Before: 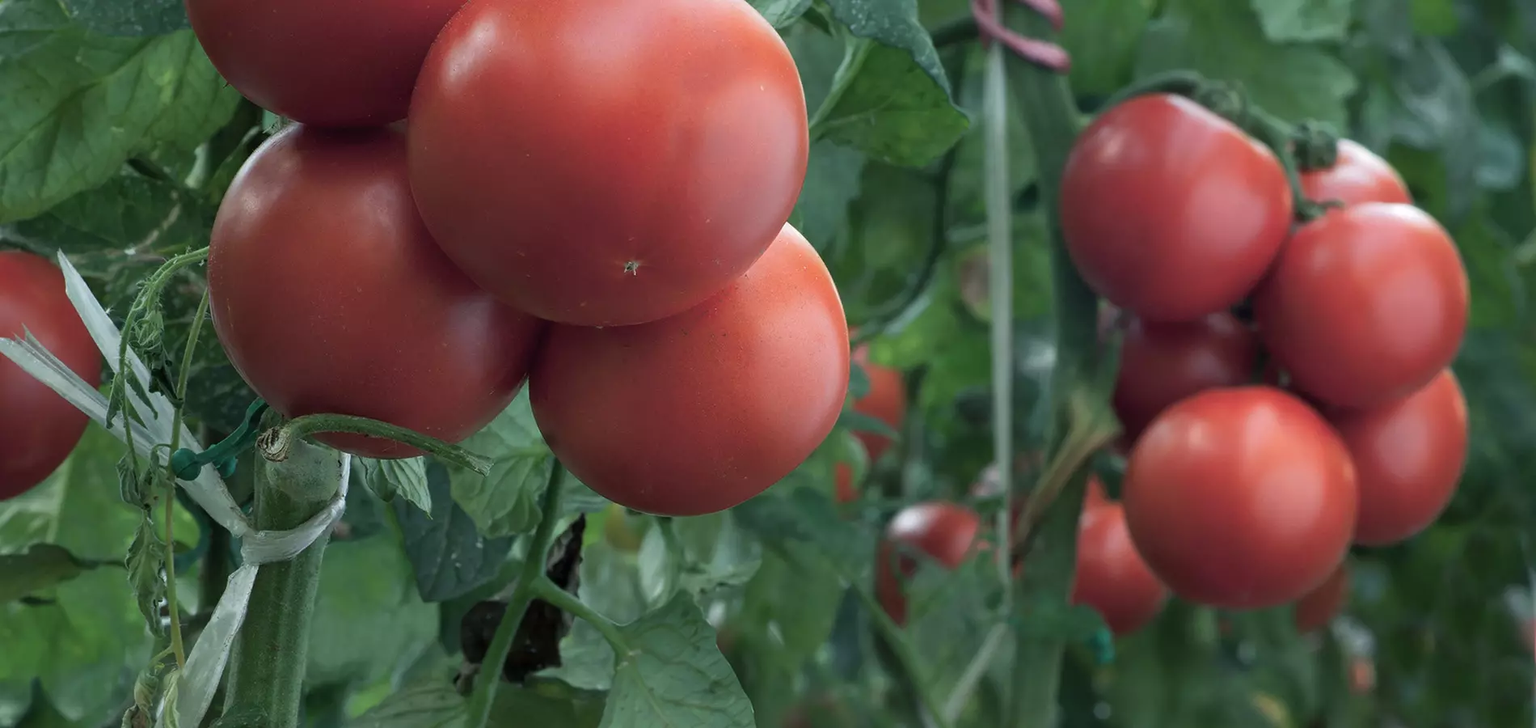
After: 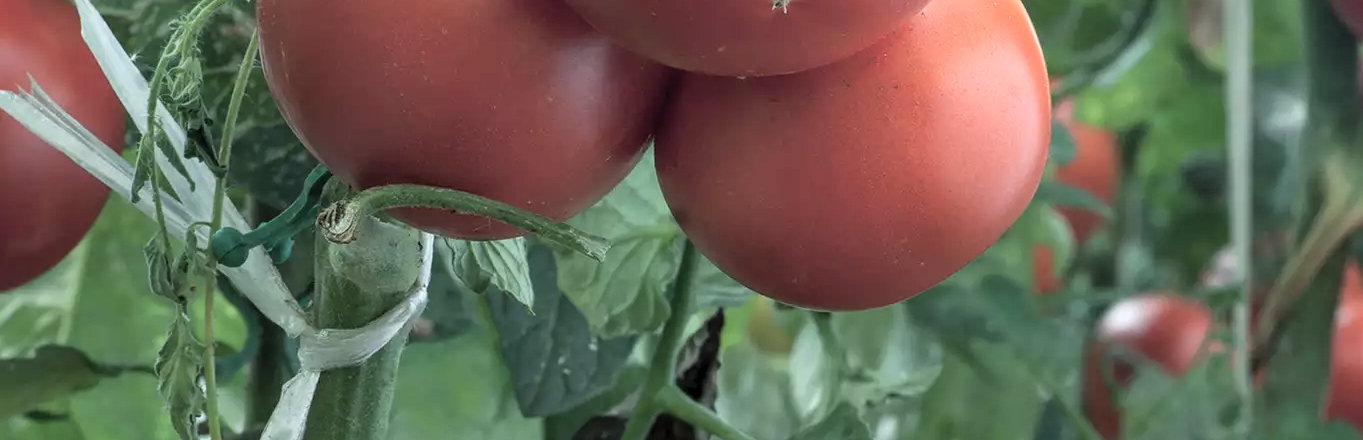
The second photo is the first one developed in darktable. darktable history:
local contrast: on, module defaults
contrast brightness saturation: contrast 0.14, brightness 0.211
crop: top 36.383%, right 28.255%, bottom 14.659%
